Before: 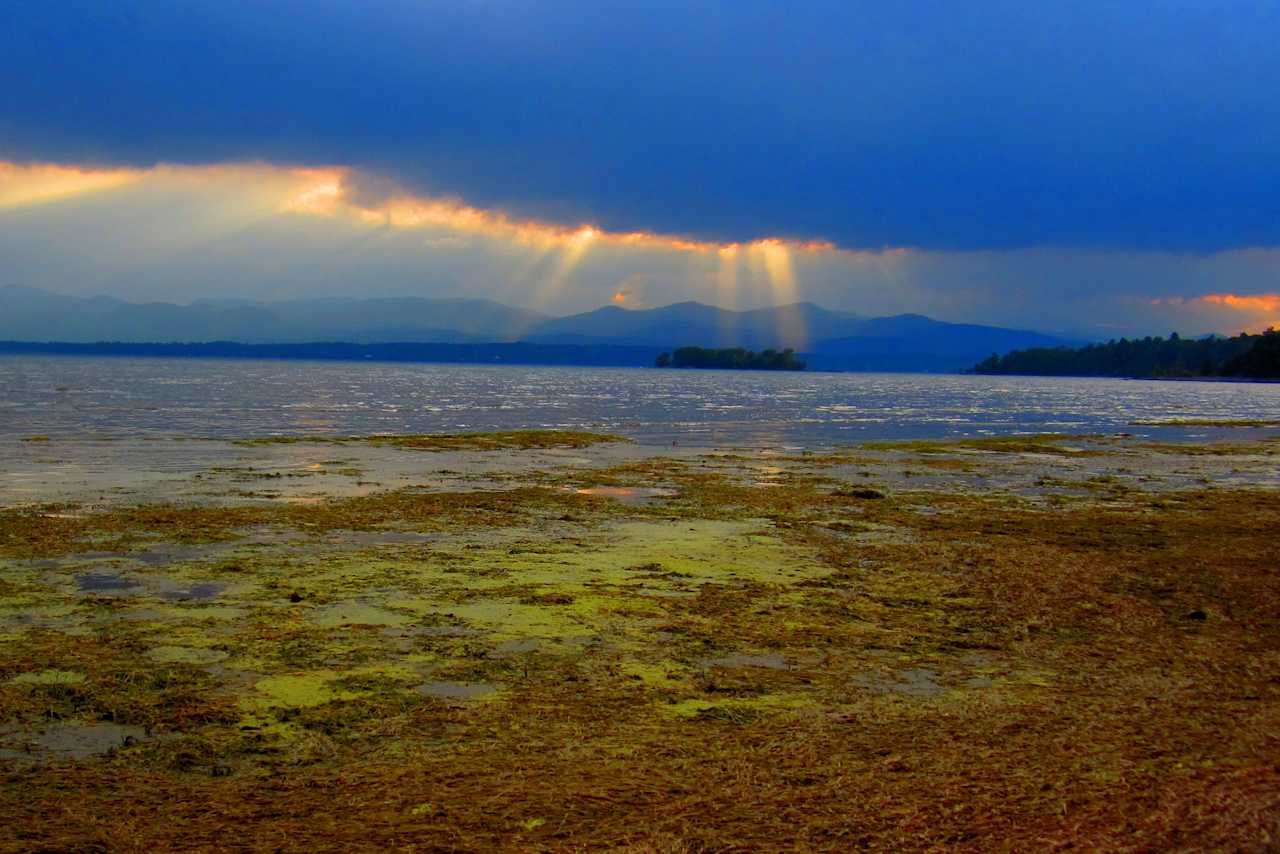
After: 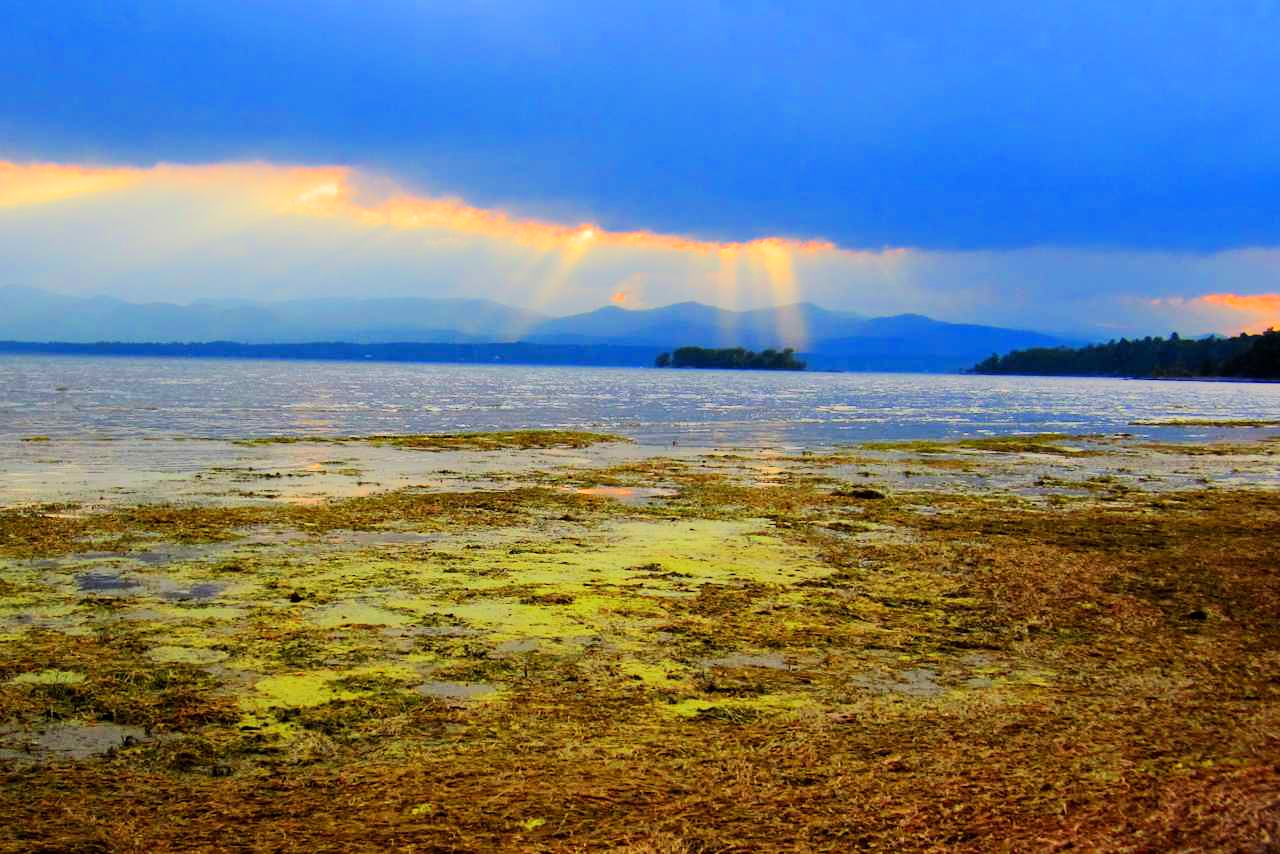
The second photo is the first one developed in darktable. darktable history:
tone equalizer: -7 EV 0.162 EV, -6 EV 0.637 EV, -5 EV 1.11 EV, -4 EV 1.35 EV, -3 EV 1.16 EV, -2 EV 0.6 EV, -1 EV 0.15 EV, edges refinement/feathering 500, mask exposure compensation -1.57 EV, preserve details no
